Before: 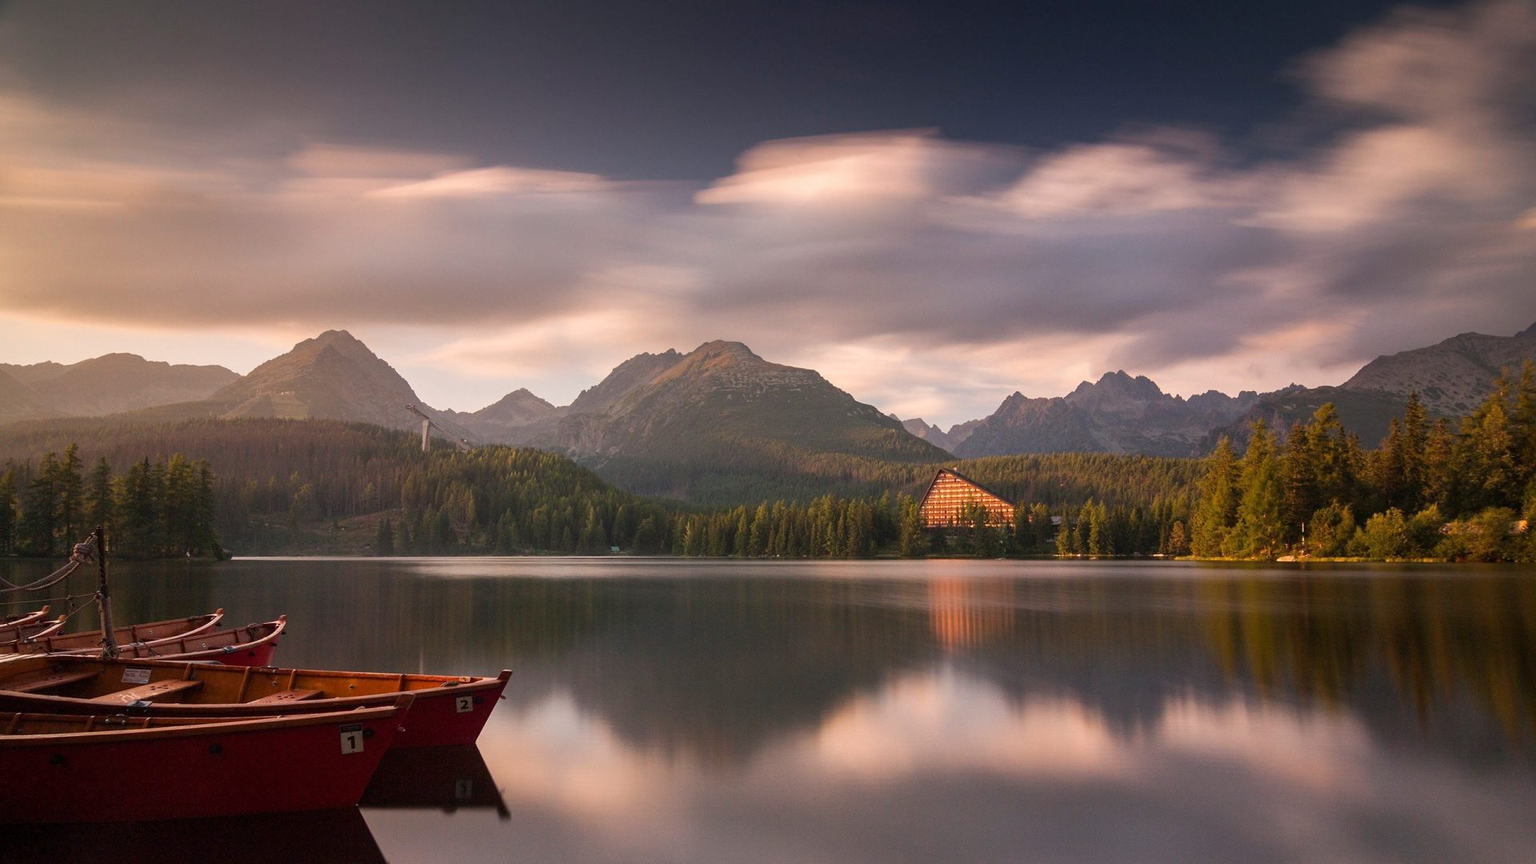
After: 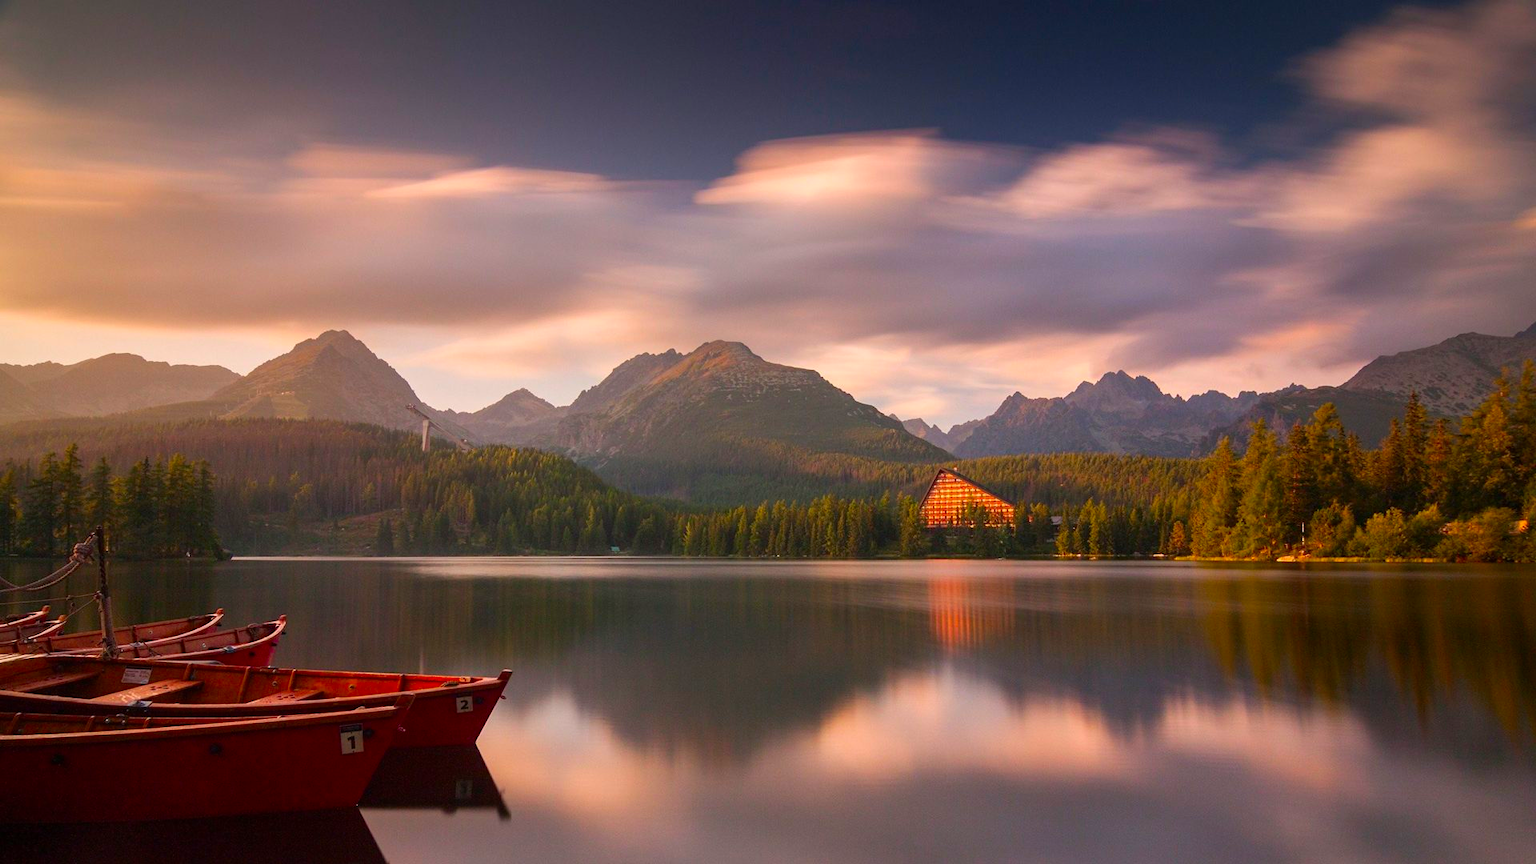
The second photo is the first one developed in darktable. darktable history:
contrast brightness saturation: saturation 0.514
